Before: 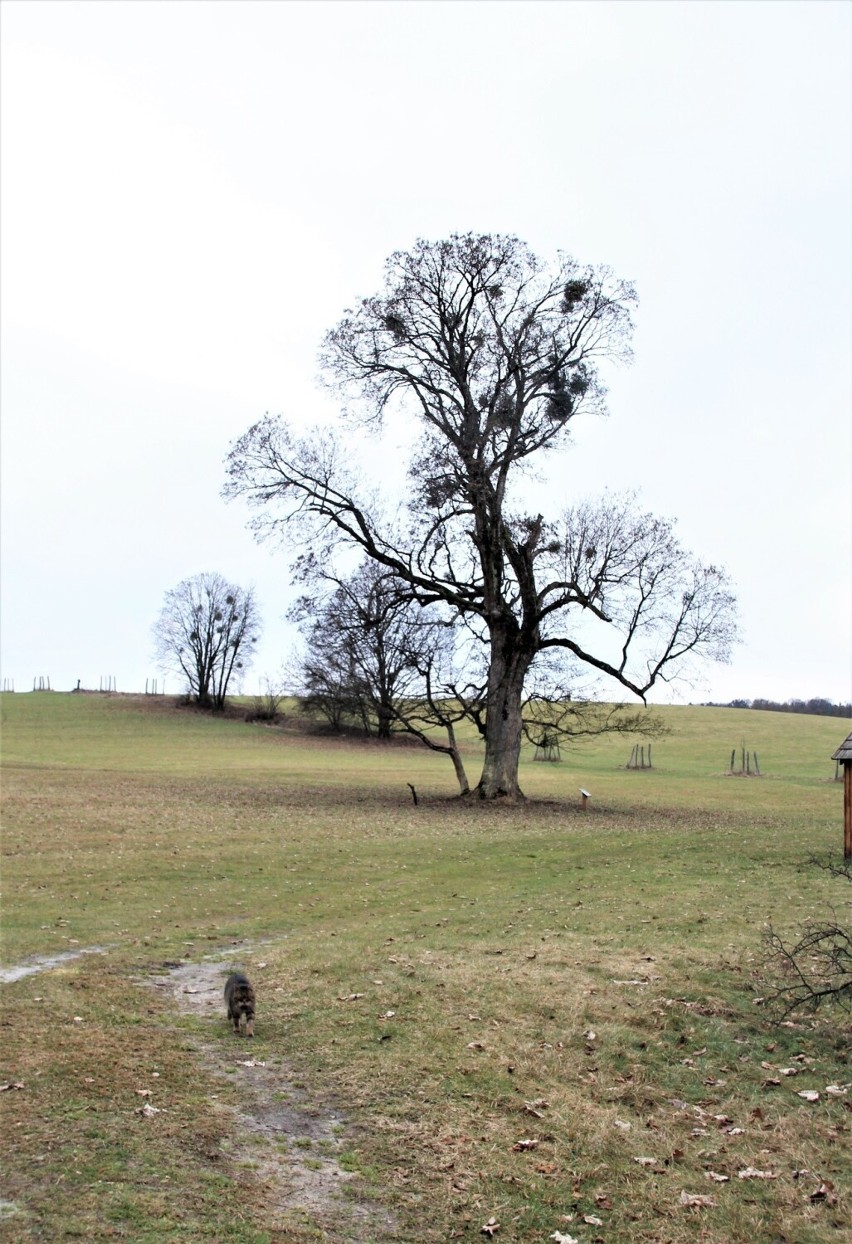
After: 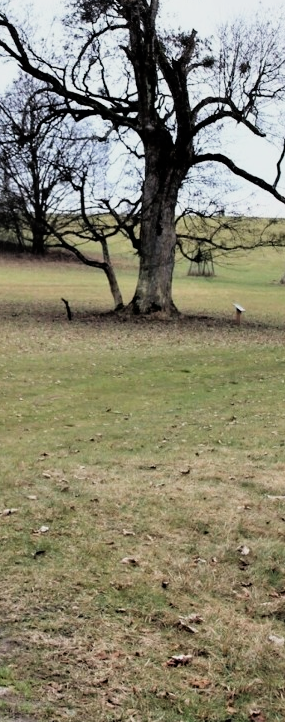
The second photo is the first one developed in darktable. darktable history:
crop: left 40.654%, top 39.047%, right 25.865%, bottom 2.867%
filmic rgb: black relative exposure -11.76 EV, white relative exposure 5.45 EV, hardness 4.49, latitude 49.39%, contrast 1.14, contrast in shadows safe
